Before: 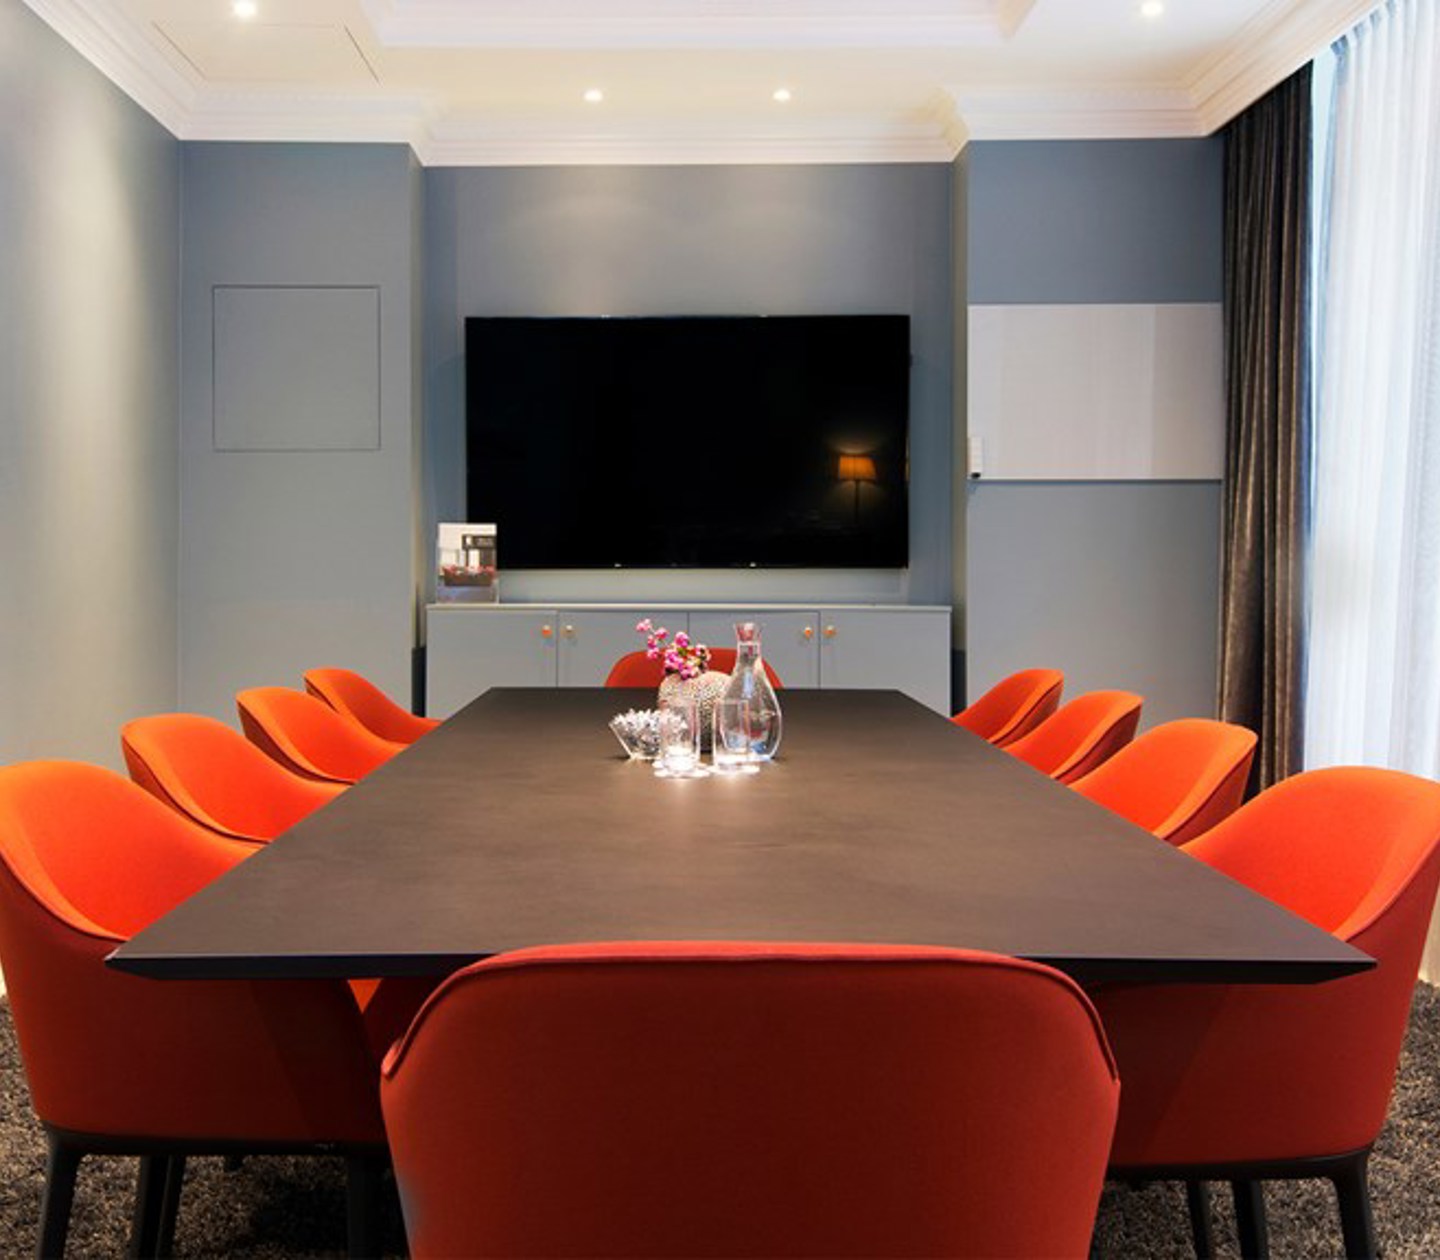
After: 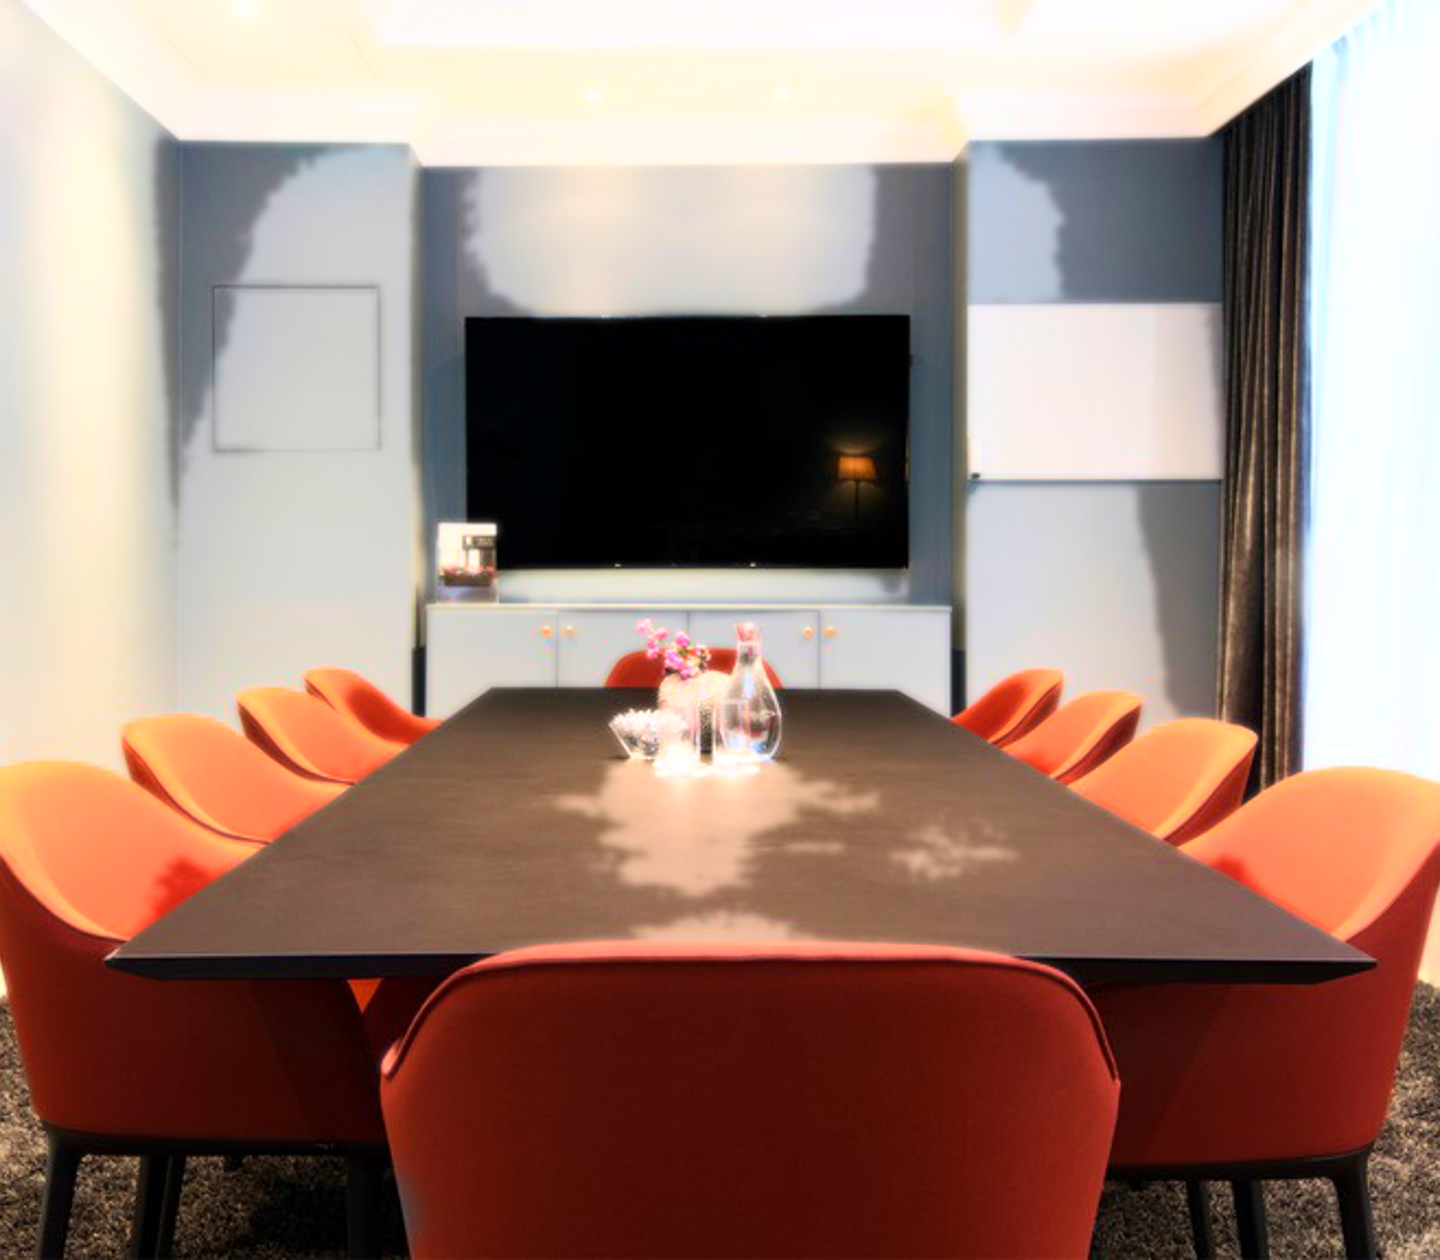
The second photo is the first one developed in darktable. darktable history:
velvia: on, module defaults
bloom: size 0%, threshold 54.82%, strength 8.31%
